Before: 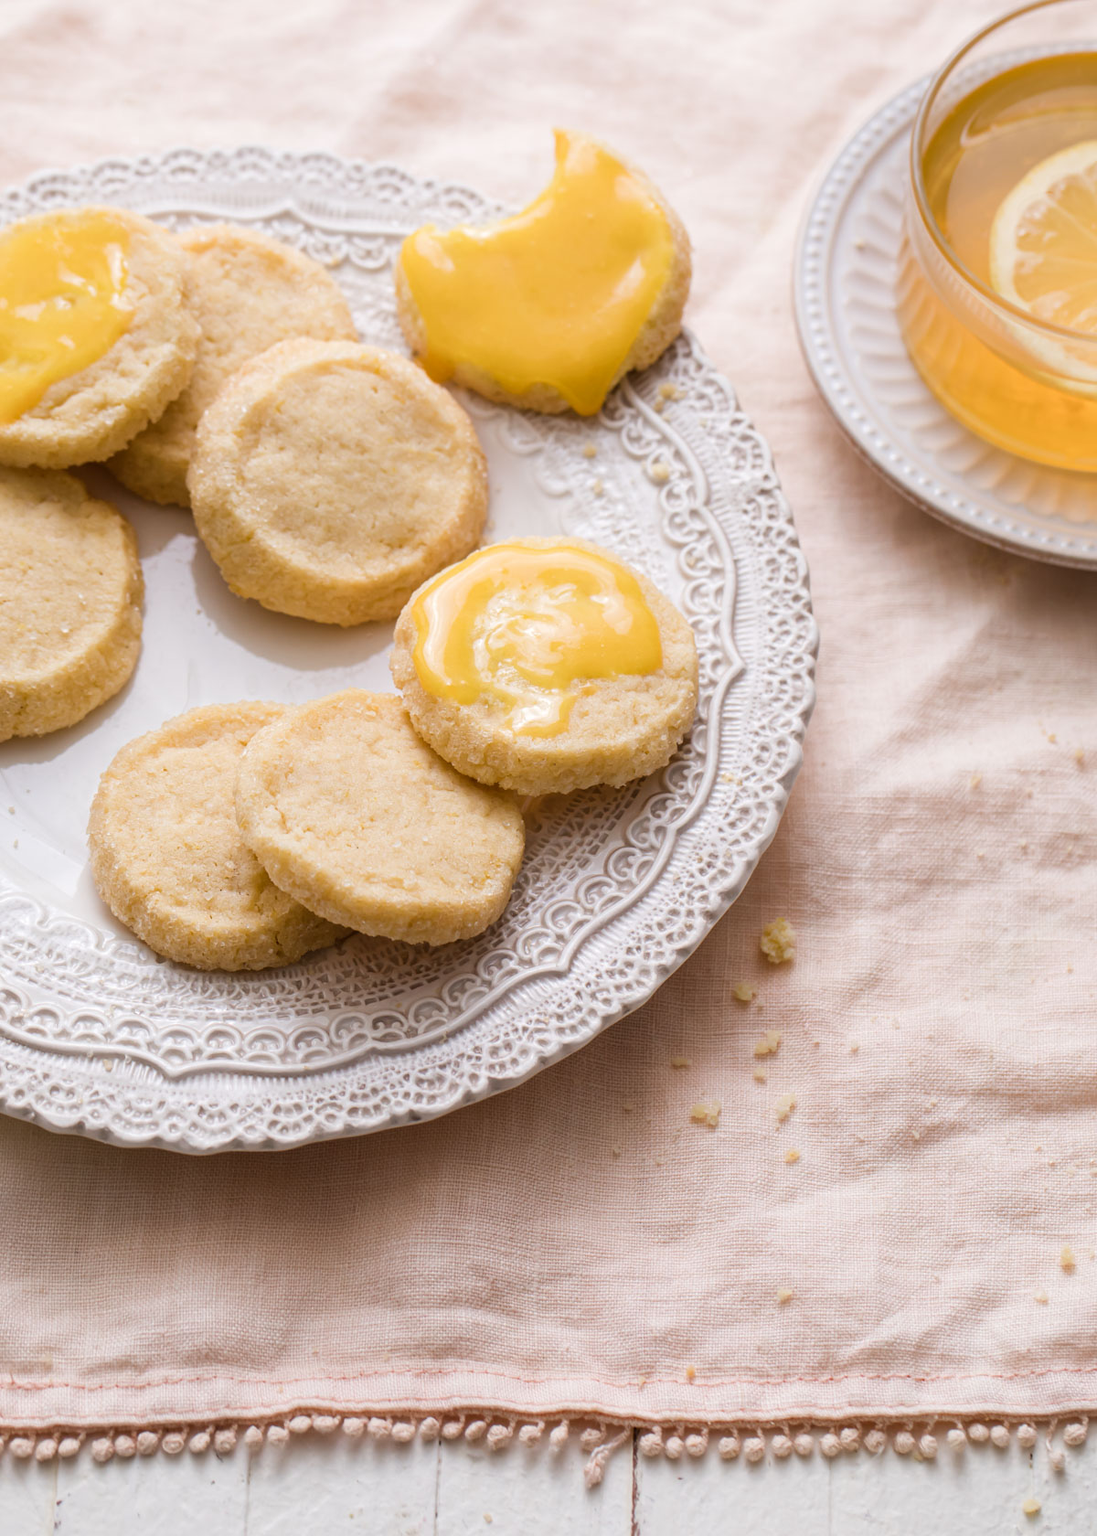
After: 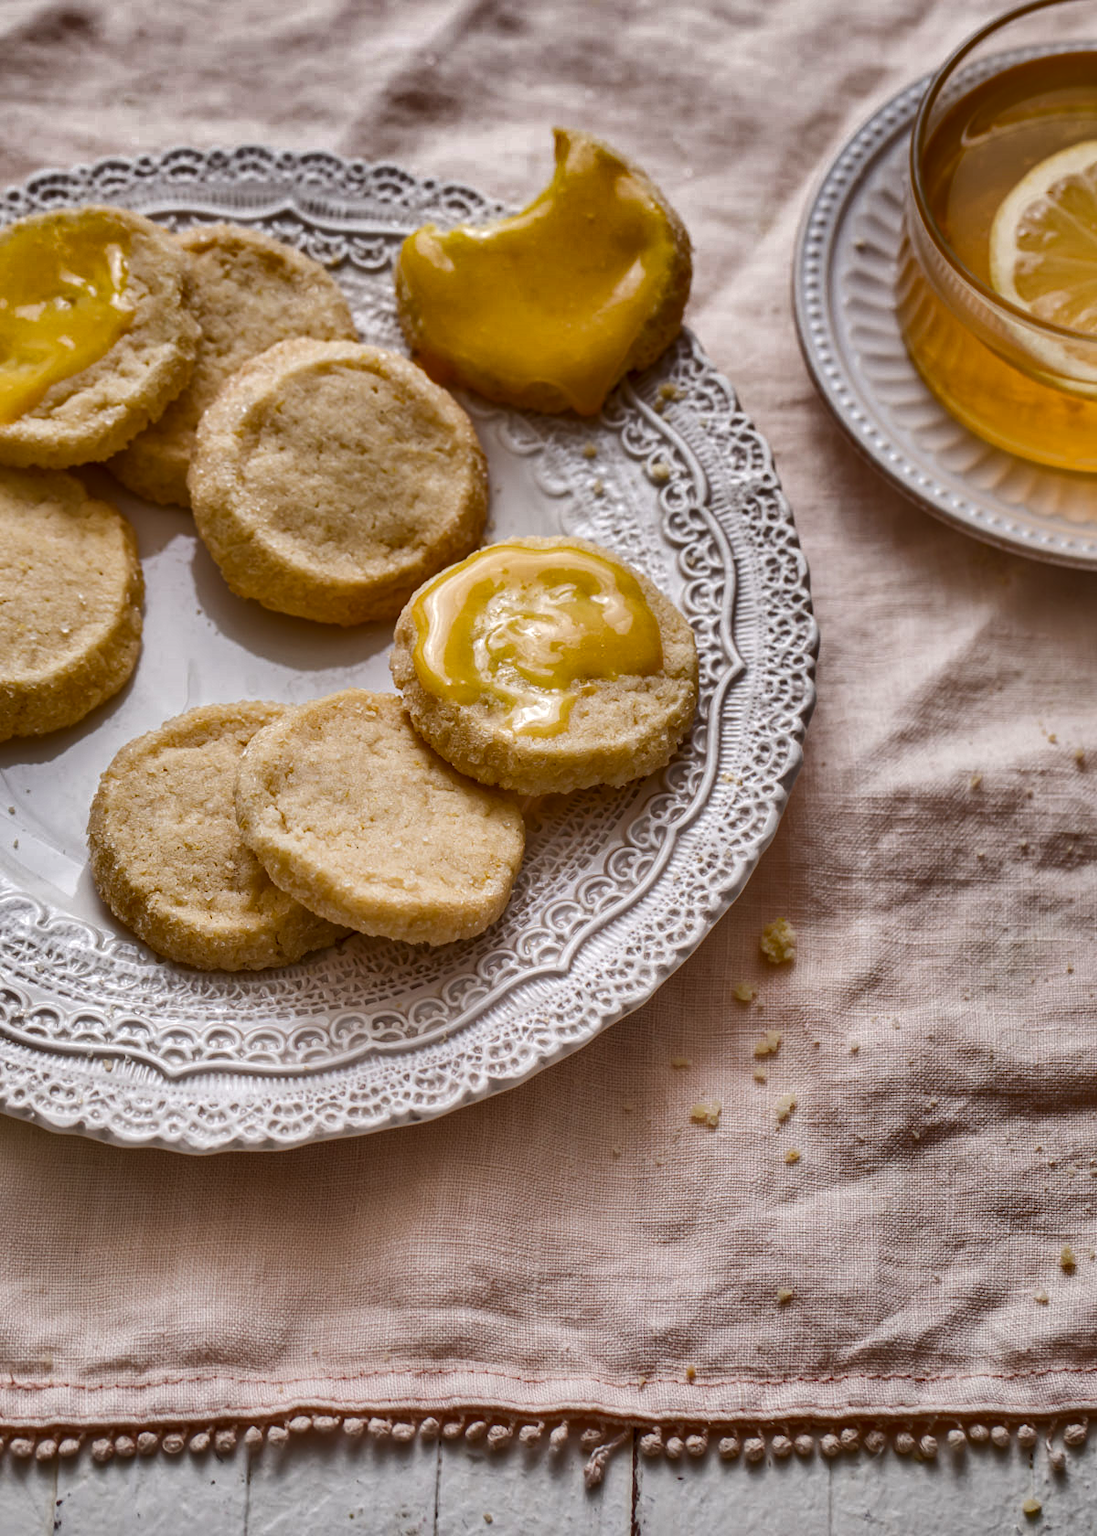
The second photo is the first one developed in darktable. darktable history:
local contrast: on, module defaults
shadows and highlights: shadows 20.91, highlights -82.73, soften with gaussian
